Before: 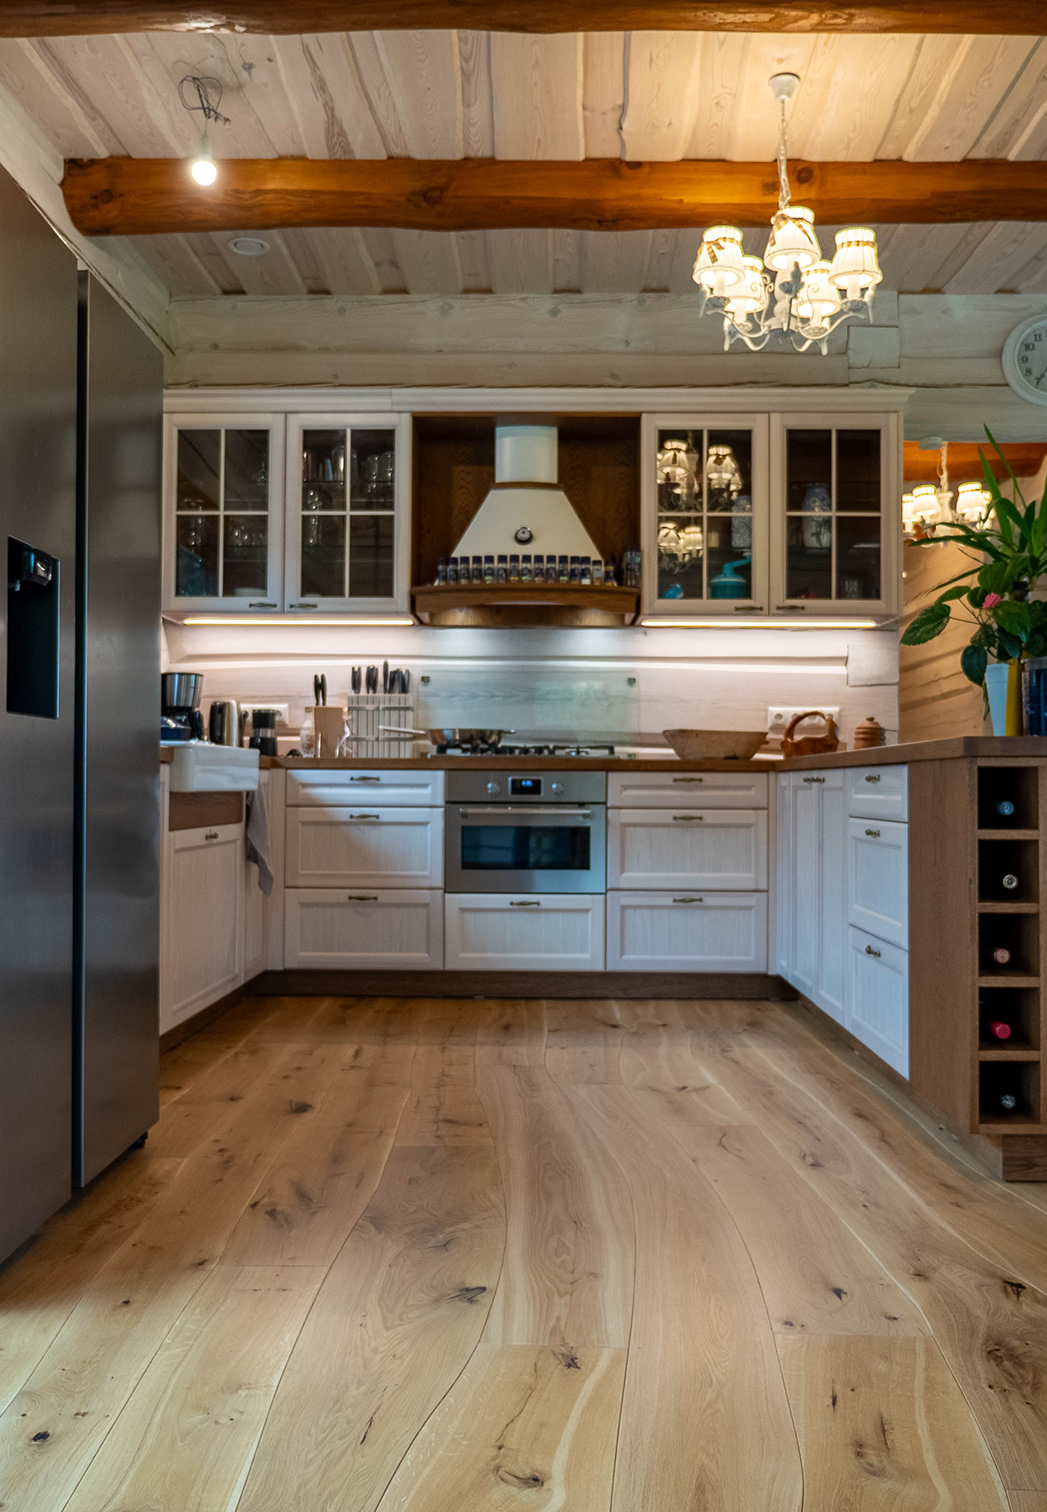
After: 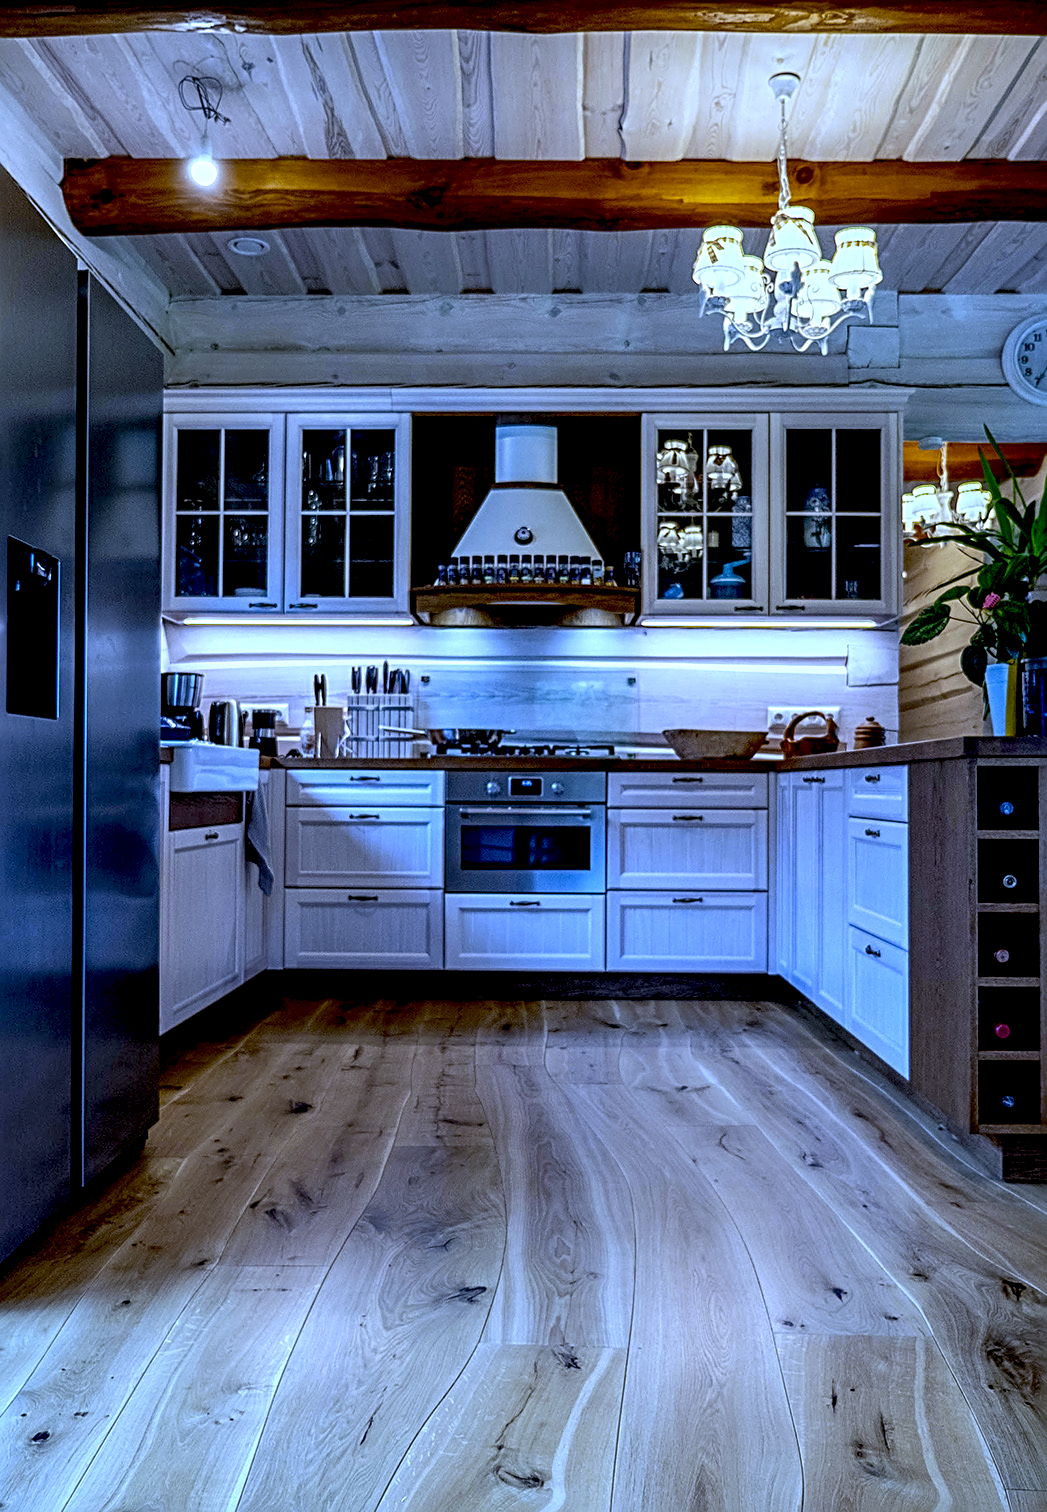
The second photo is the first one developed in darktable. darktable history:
white balance: red 0.766, blue 1.537
exposure: black level correction 0.025, exposure 0.182 EV, compensate highlight preservation false
local contrast: detail 150%
sharpen: radius 2.767
